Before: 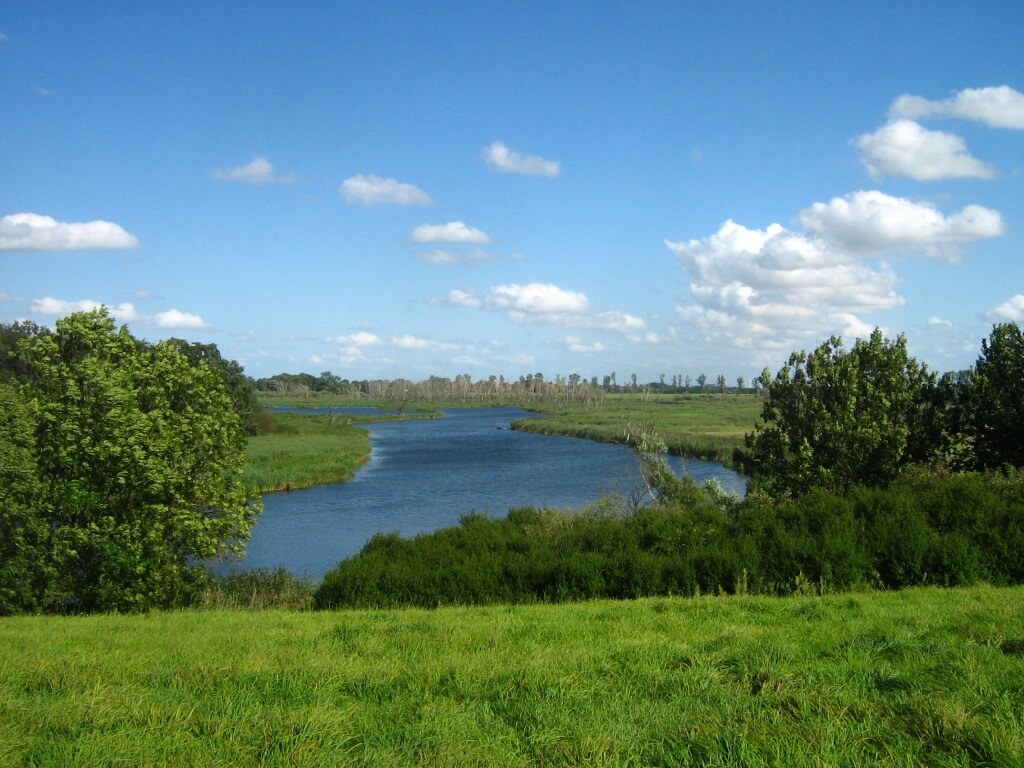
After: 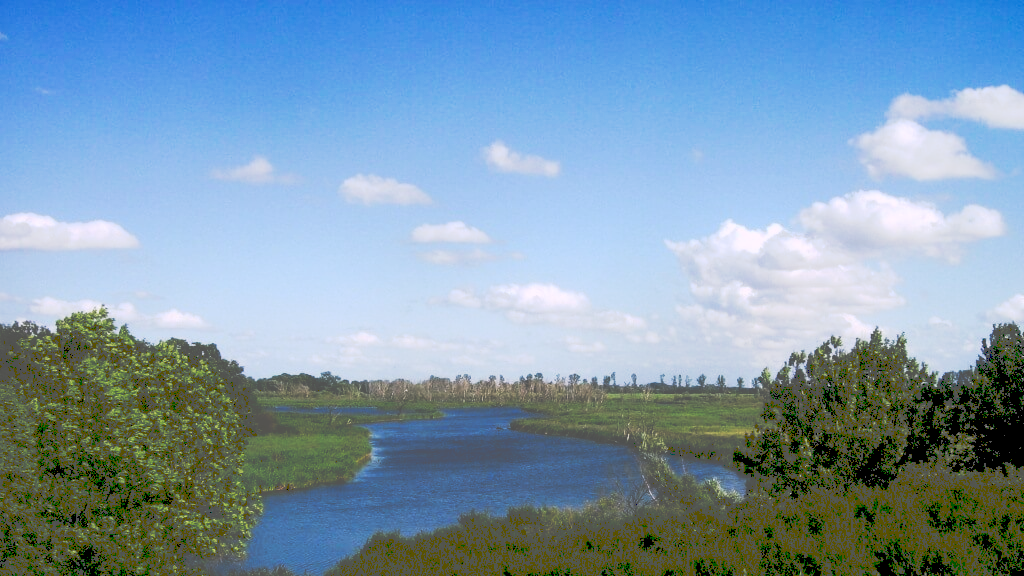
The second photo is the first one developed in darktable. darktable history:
exposure: black level correction 0.009, exposure -0.159 EV, compensate highlight preservation false
white balance: red 1.05, blue 1.072
crop: bottom 24.967%
tone curve: curves: ch0 [(0, 0) (0.003, 0.331) (0.011, 0.333) (0.025, 0.333) (0.044, 0.334) (0.069, 0.335) (0.1, 0.338) (0.136, 0.342) (0.177, 0.347) (0.224, 0.352) (0.277, 0.359) (0.335, 0.39) (0.399, 0.434) (0.468, 0.509) (0.543, 0.615) (0.623, 0.731) (0.709, 0.814) (0.801, 0.88) (0.898, 0.921) (1, 1)], preserve colors none
